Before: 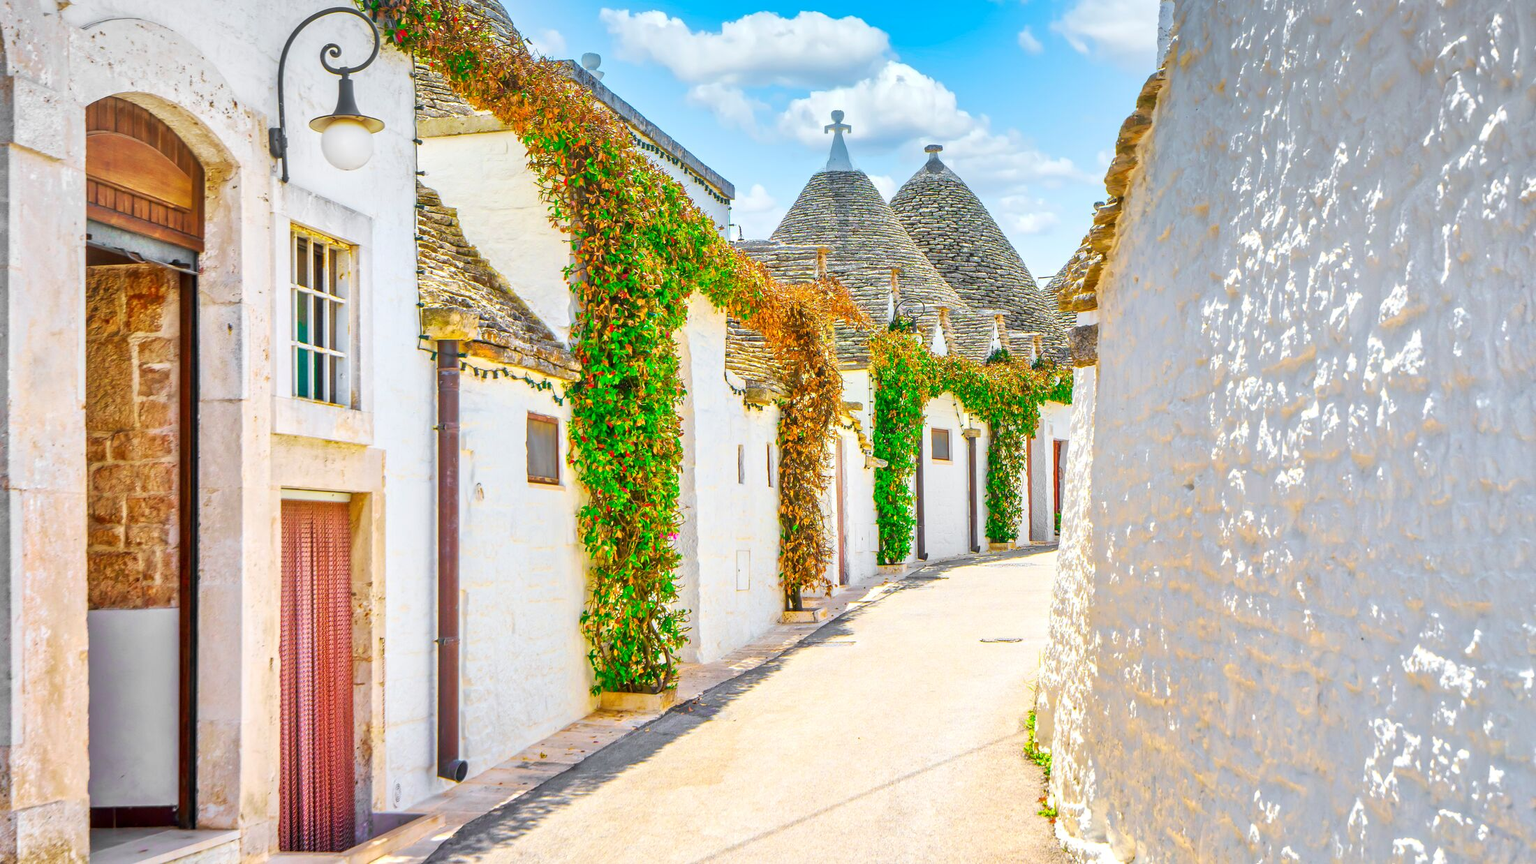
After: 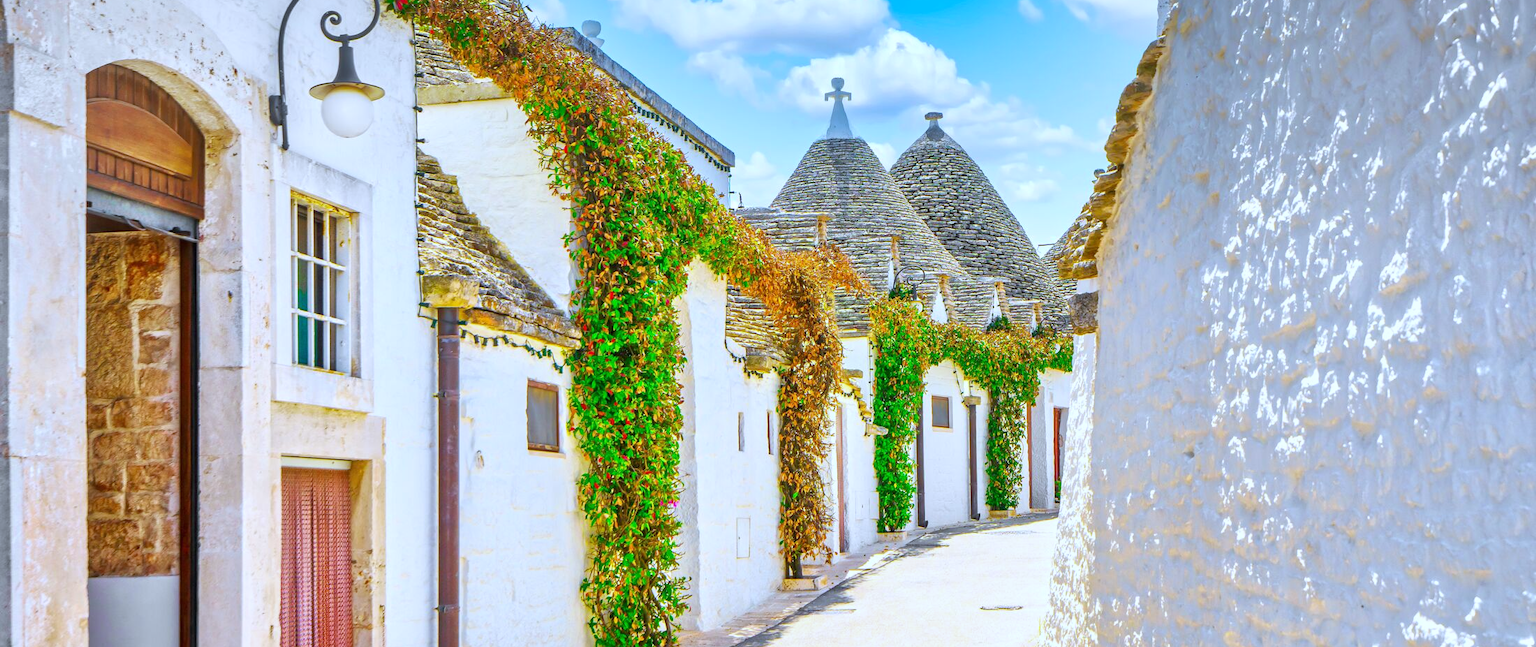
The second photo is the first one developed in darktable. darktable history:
white balance: red 0.931, blue 1.11
crop: top 3.857%, bottom 21.132%
